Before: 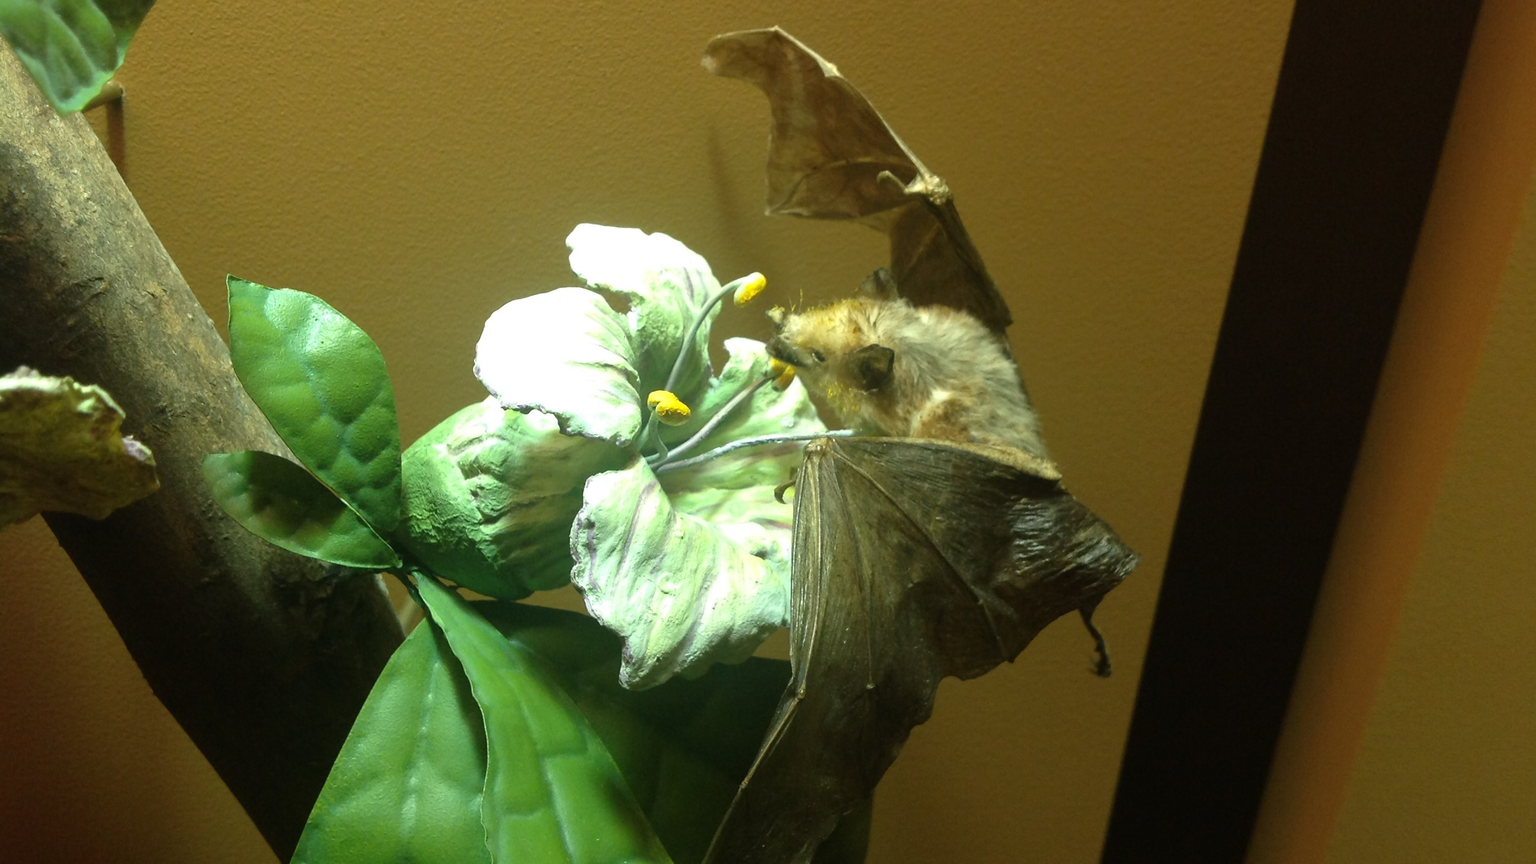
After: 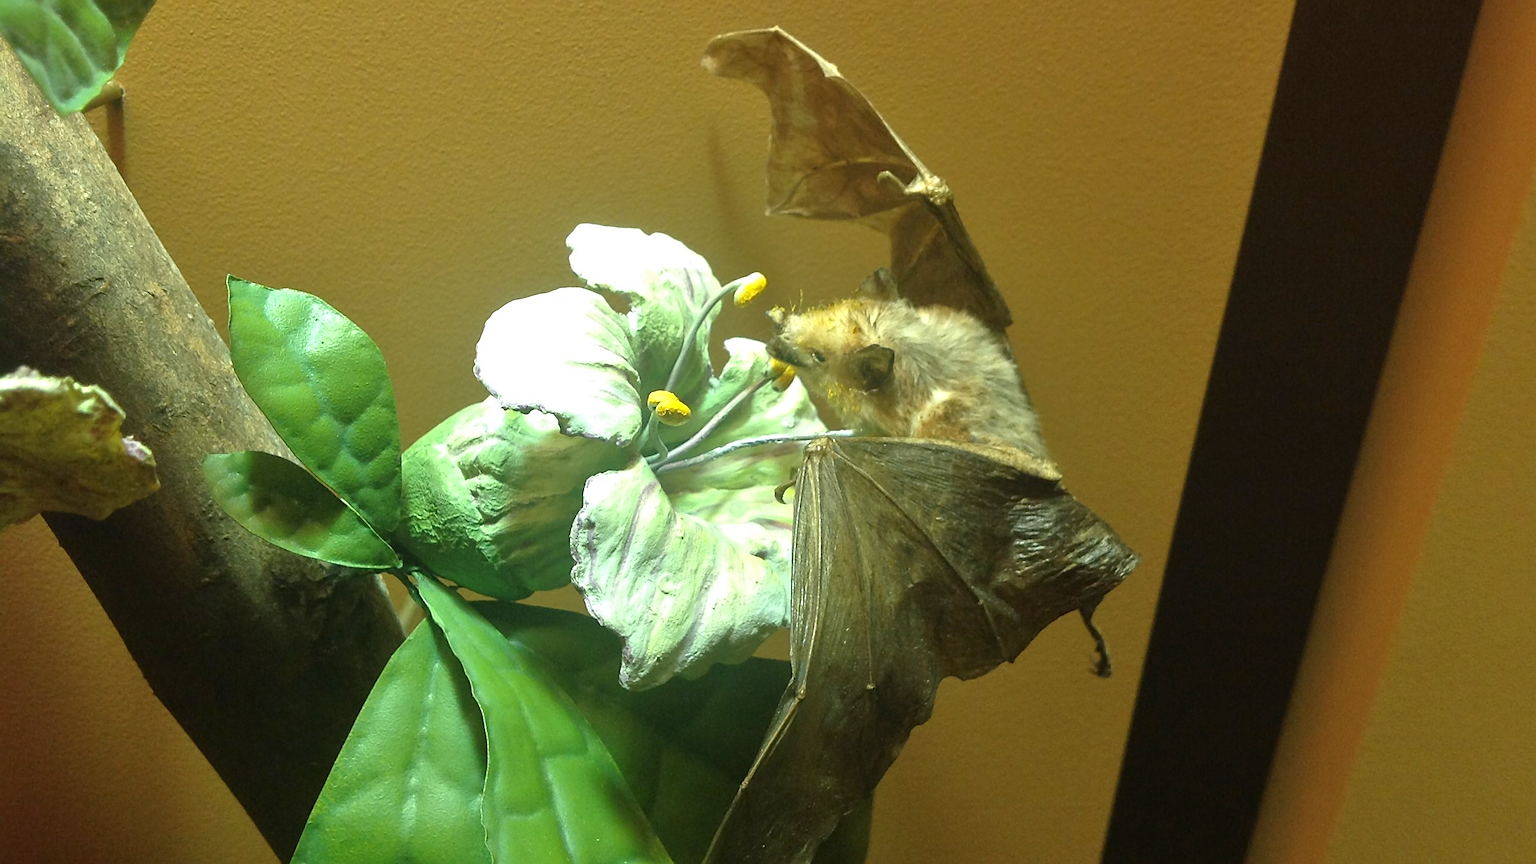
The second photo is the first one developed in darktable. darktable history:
sharpen: on, module defaults
tone equalizer: -8 EV 0.993 EV, -7 EV 1.01 EV, -6 EV 1.02 EV, -5 EV 1.02 EV, -4 EV 0.995 EV, -3 EV 0.747 EV, -2 EV 0.48 EV, -1 EV 0.227 EV
